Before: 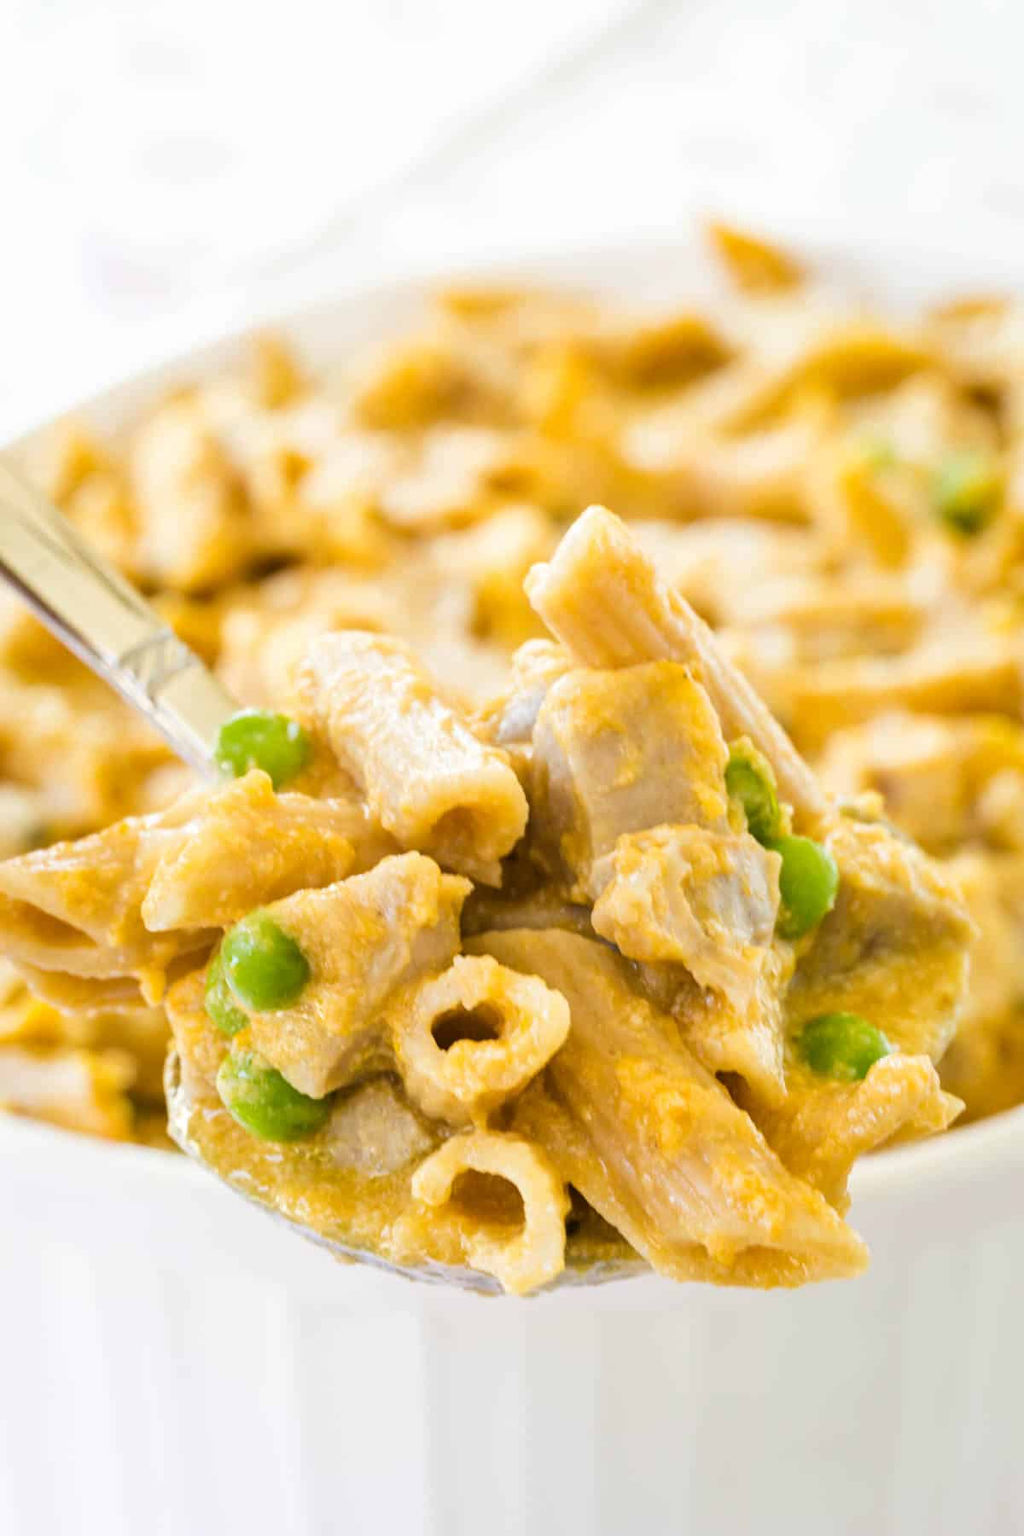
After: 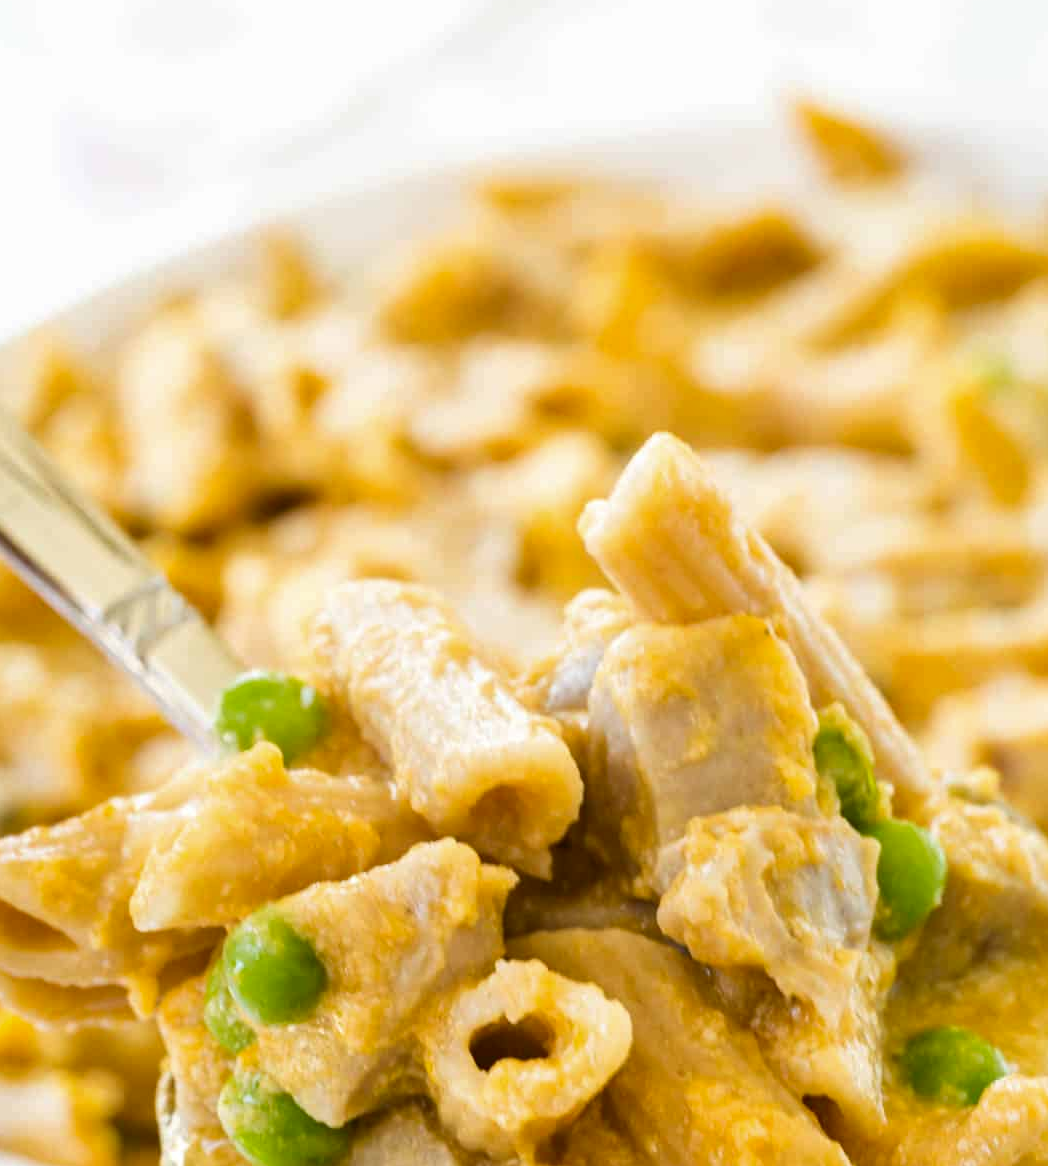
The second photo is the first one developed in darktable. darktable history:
crop: left 3.012%, top 8.917%, right 9.607%, bottom 26.253%
contrast brightness saturation: brightness -0.088
